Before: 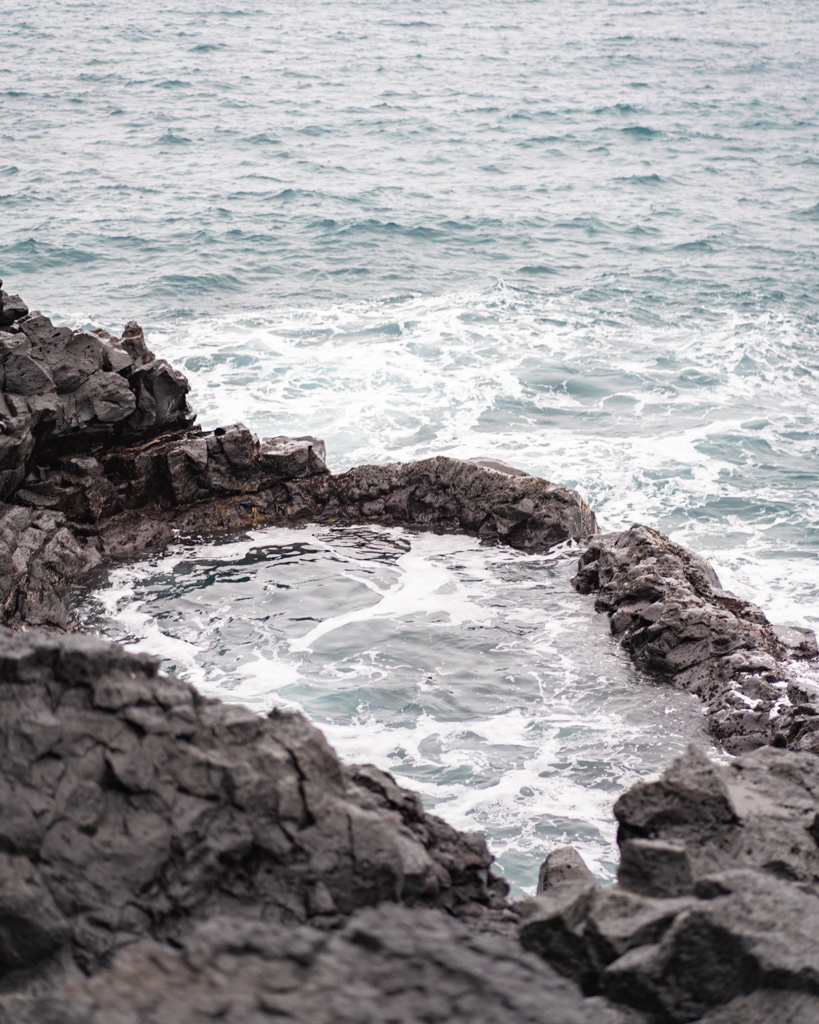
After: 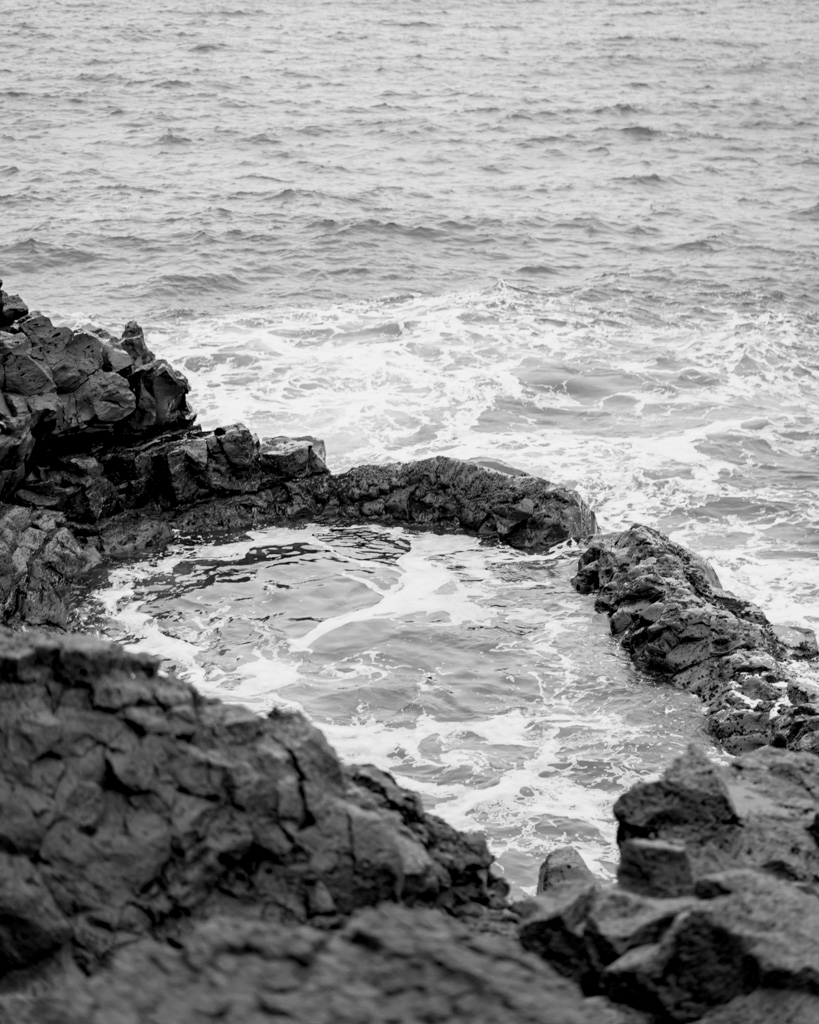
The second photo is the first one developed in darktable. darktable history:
exposure: black level correction 0.007, compensate highlight preservation false
monochrome: a 14.95, b -89.96
